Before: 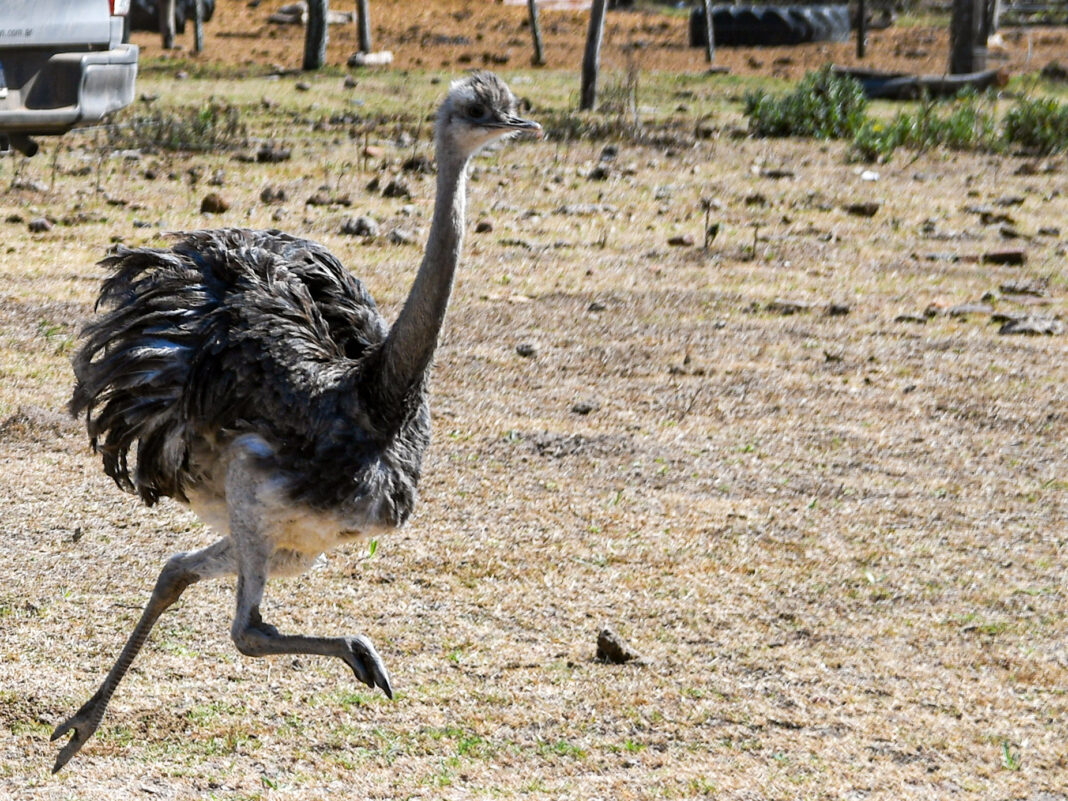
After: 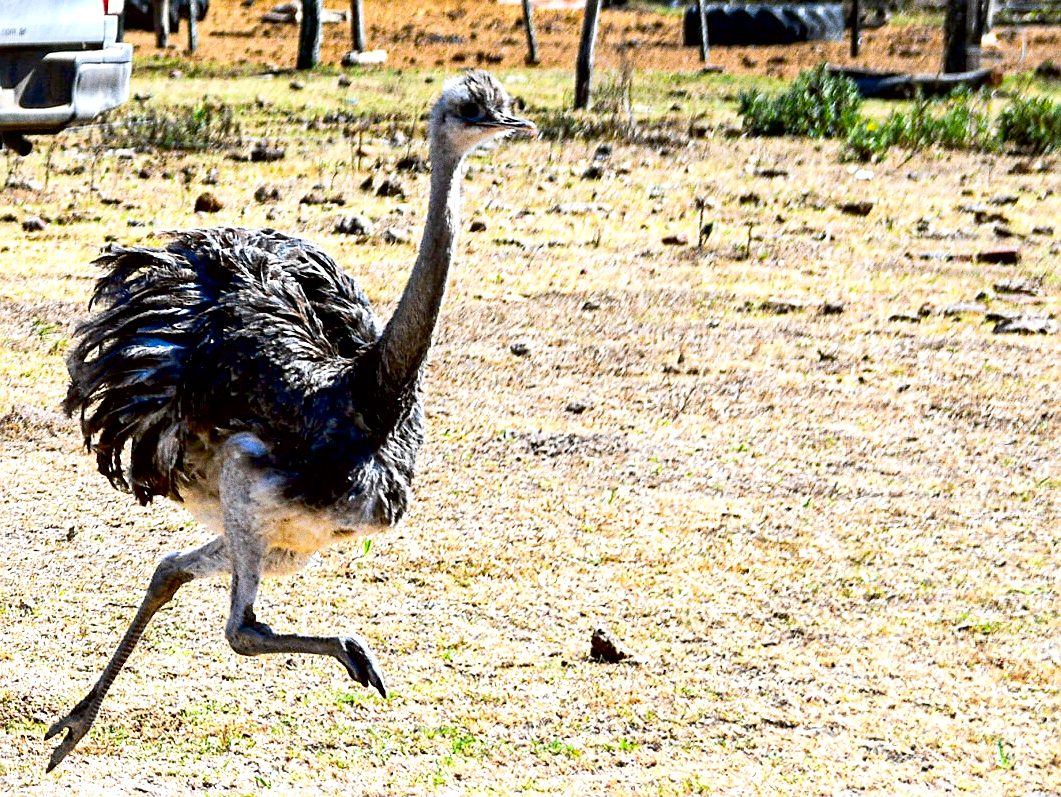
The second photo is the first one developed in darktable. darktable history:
contrast brightness saturation: contrast 0.16, saturation 0.32
white balance: red 0.988, blue 1.017
grain: coarseness 9.61 ISO, strength 35.62%
sharpen: on, module defaults
crop and rotate: left 0.614%, top 0.179%, bottom 0.309%
exposure: black level correction 0.012, exposure 0.7 EV, compensate exposure bias true, compensate highlight preservation false
